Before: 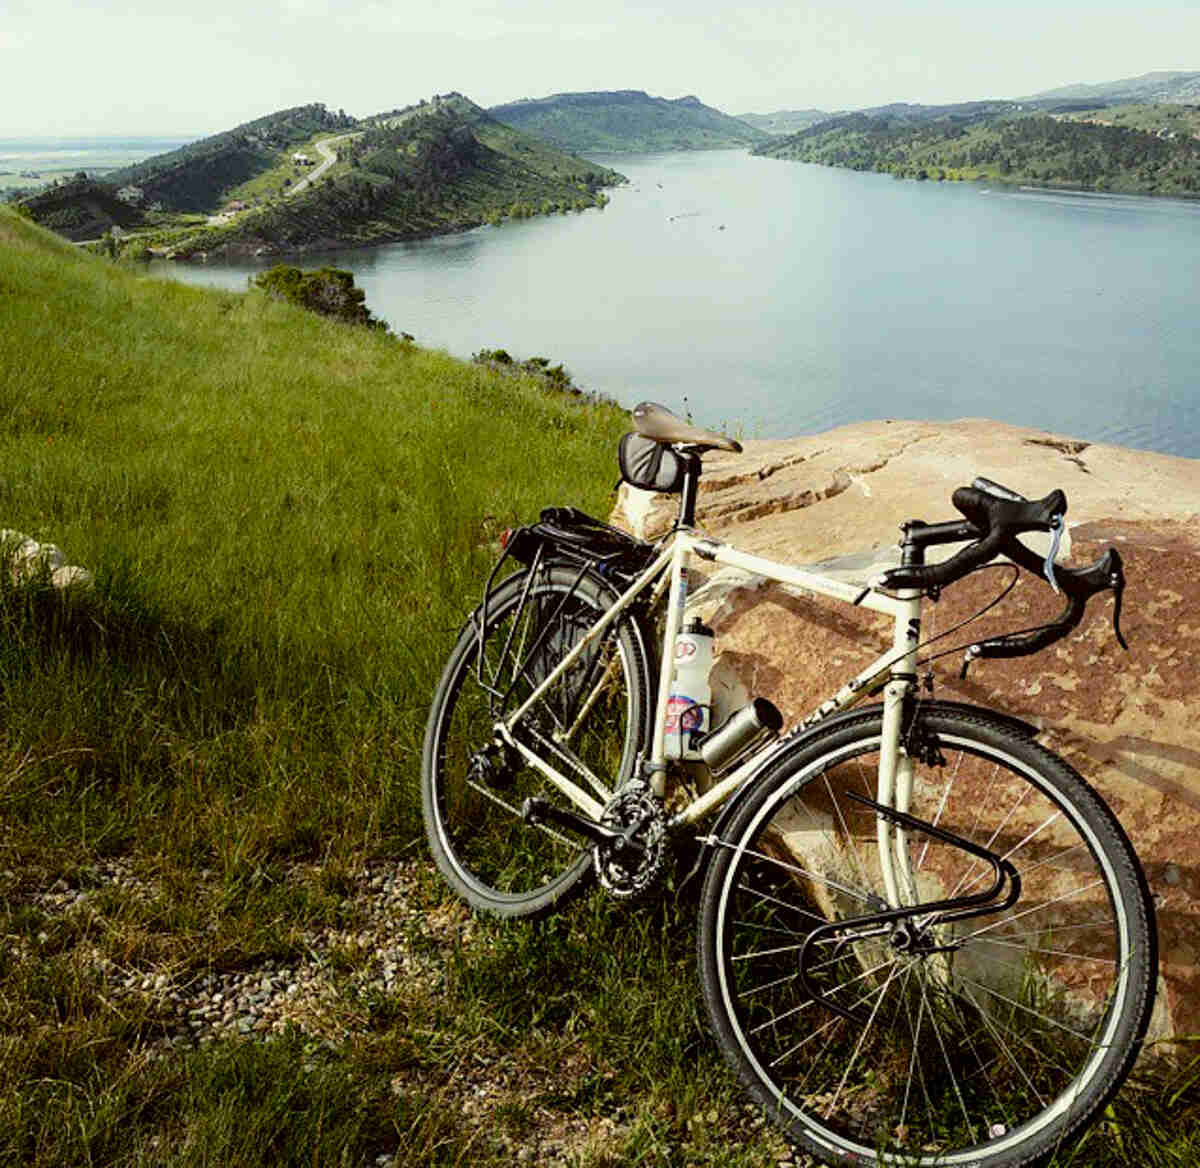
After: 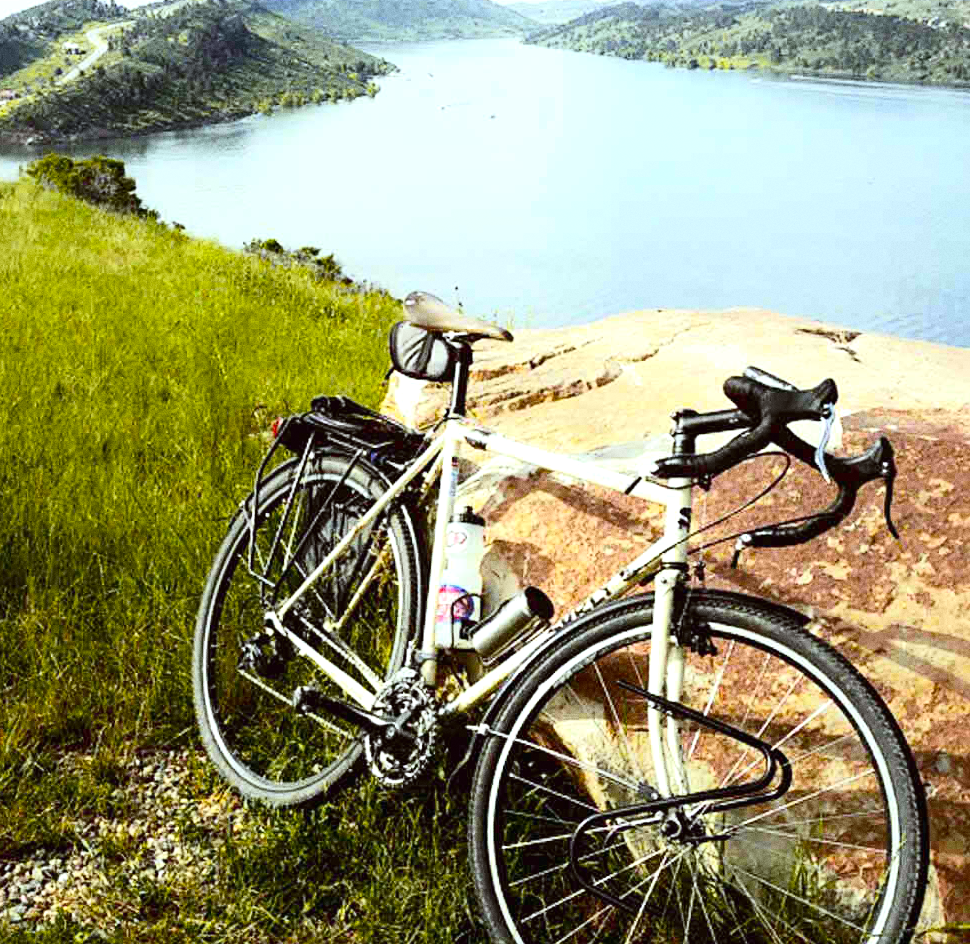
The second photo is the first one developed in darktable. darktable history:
white balance: red 0.925, blue 1.046
exposure: black level correction 0, exposure 0.7 EV, compensate exposure bias true, compensate highlight preservation false
grain: coarseness 3.21 ISO
tone curve: curves: ch0 [(0, 0.003) (0.117, 0.101) (0.257, 0.246) (0.408, 0.432) (0.632, 0.716) (0.795, 0.884) (1, 1)]; ch1 [(0, 0) (0.227, 0.197) (0.405, 0.421) (0.501, 0.501) (0.522, 0.526) (0.546, 0.564) (0.589, 0.602) (0.696, 0.761) (0.976, 0.992)]; ch2 [(0, 0) (0.208, 0.176) (0.377, 0.38) (0.5, 0.5) (0.537, 0.534) (0.571, 0.577) (0.627, 0.64) (0.698, 0.76) (1, 1)], color space Lab, independent channels, preserve colors none
crop: left 19.159%, top 9.58%, bottom 9.58%
